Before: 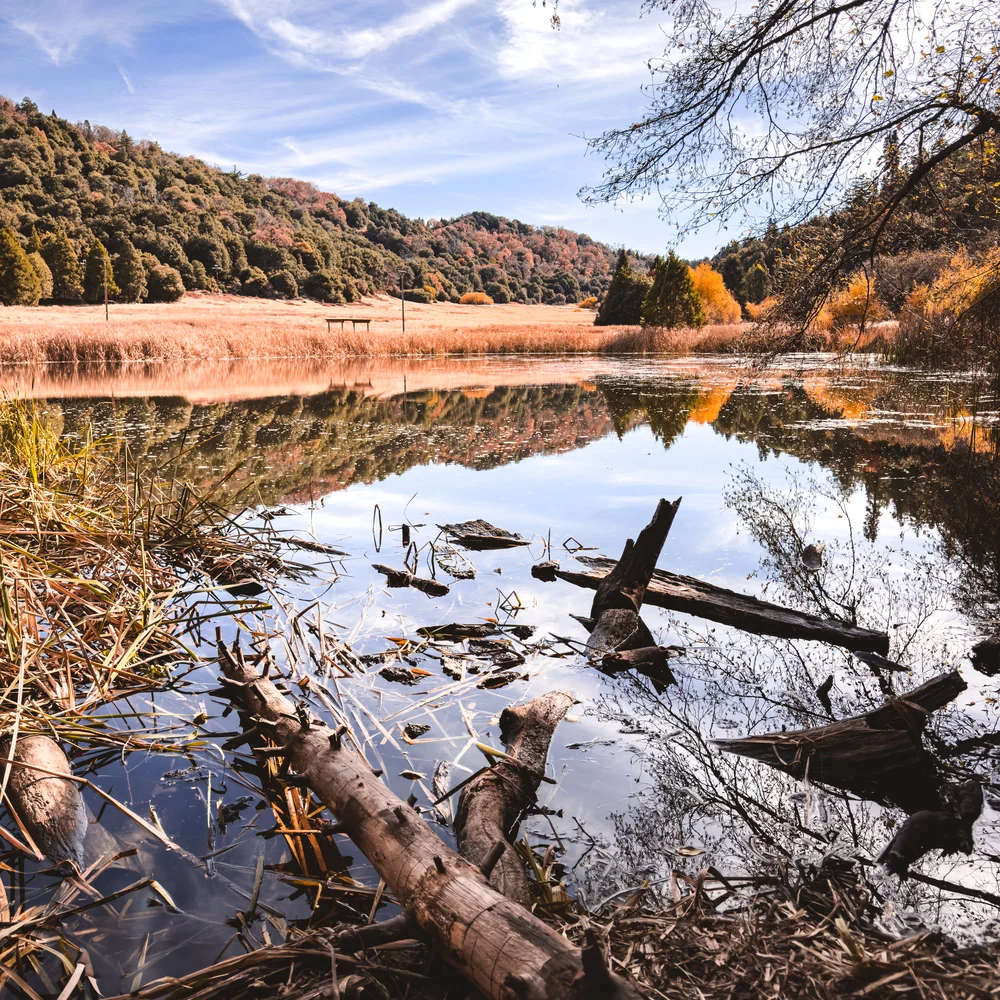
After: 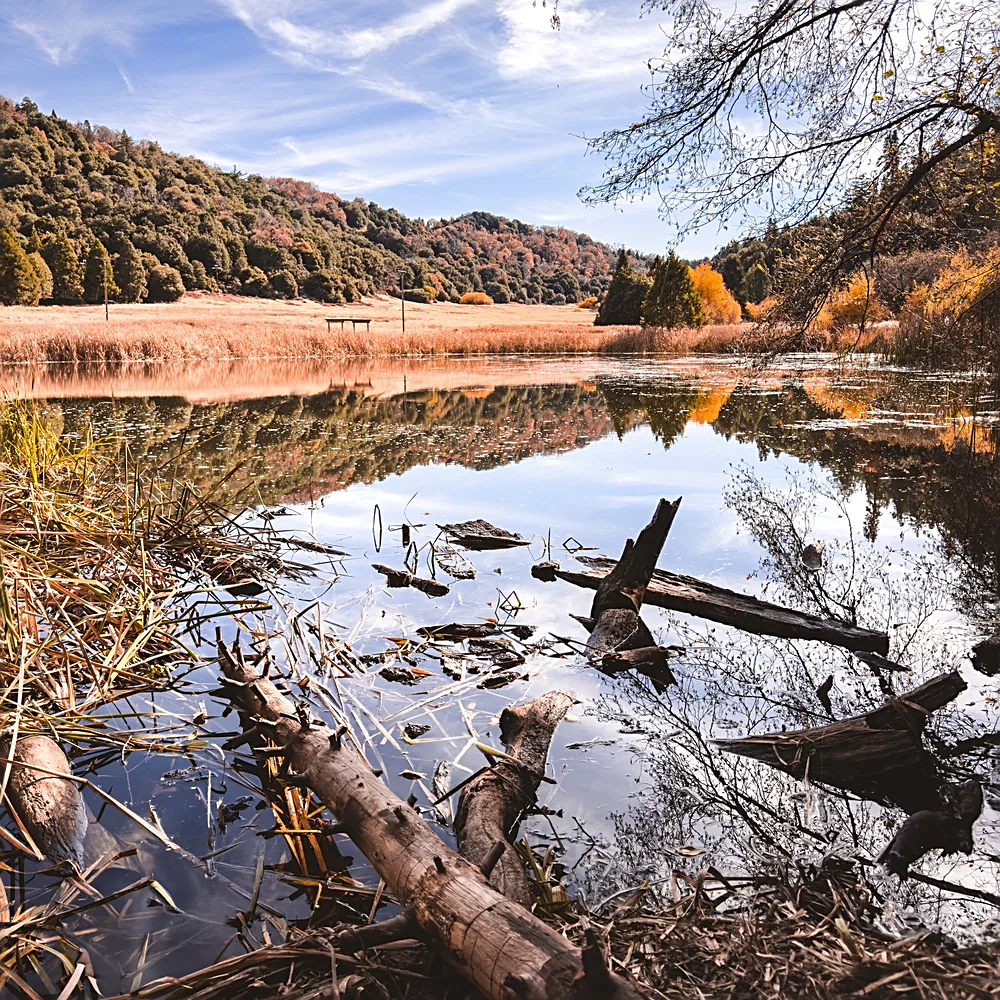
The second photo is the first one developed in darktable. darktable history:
shadows and highlights: shadows 25.96, highlights -23.32
sharpen: on, module defaults
